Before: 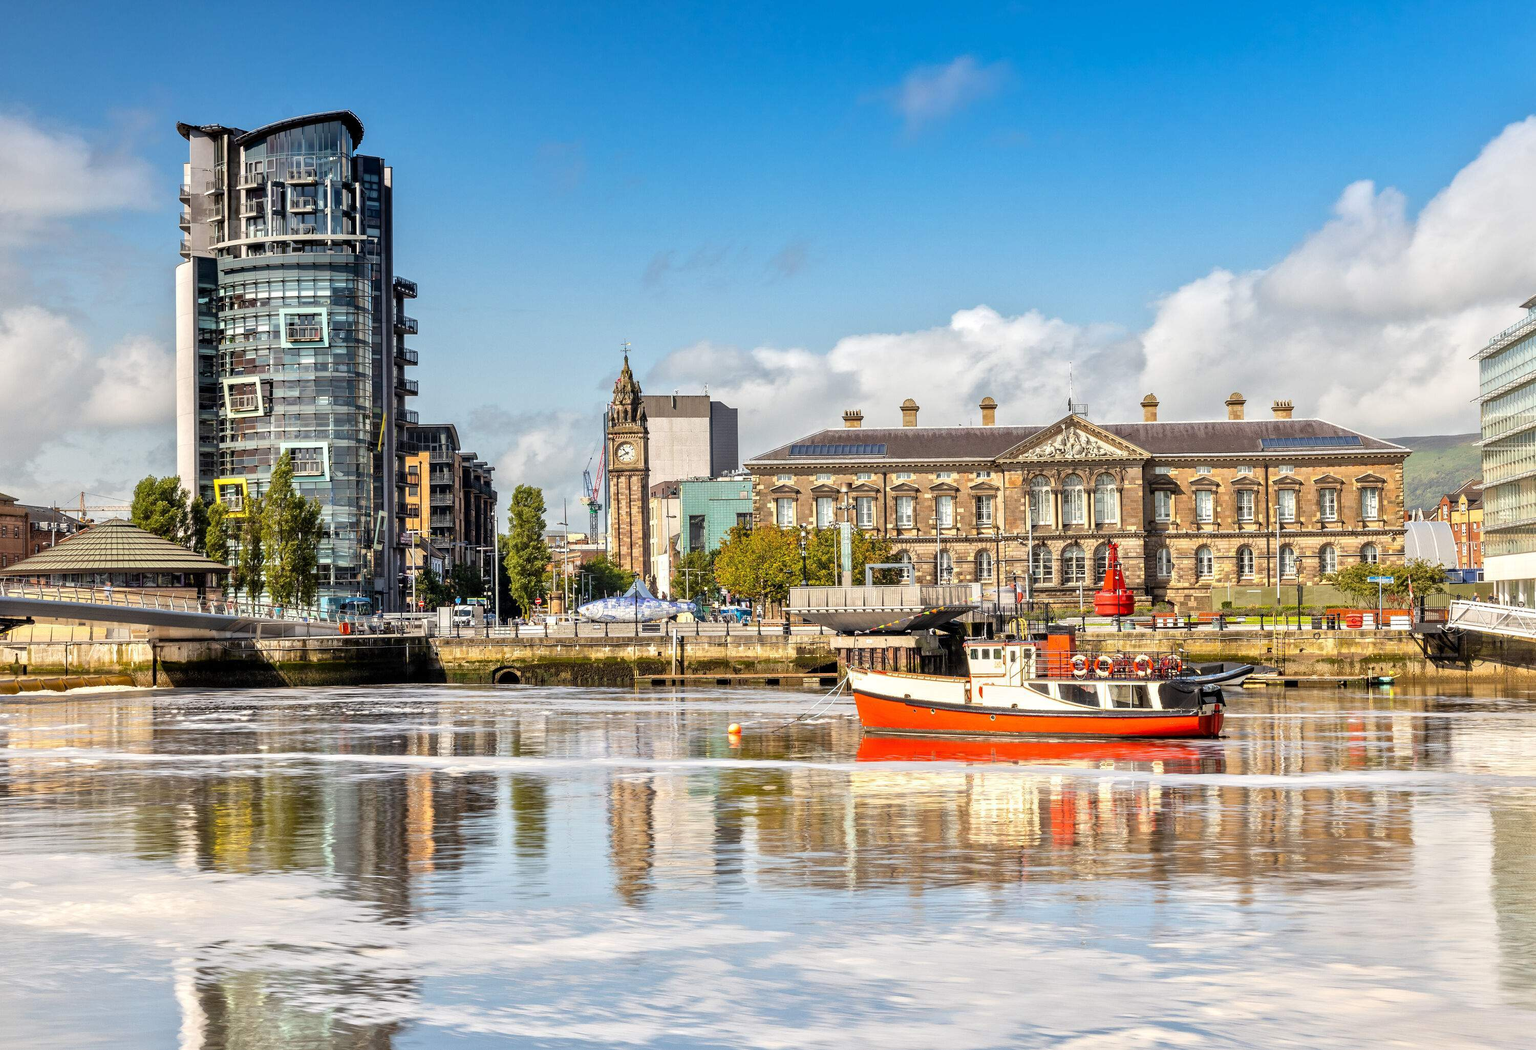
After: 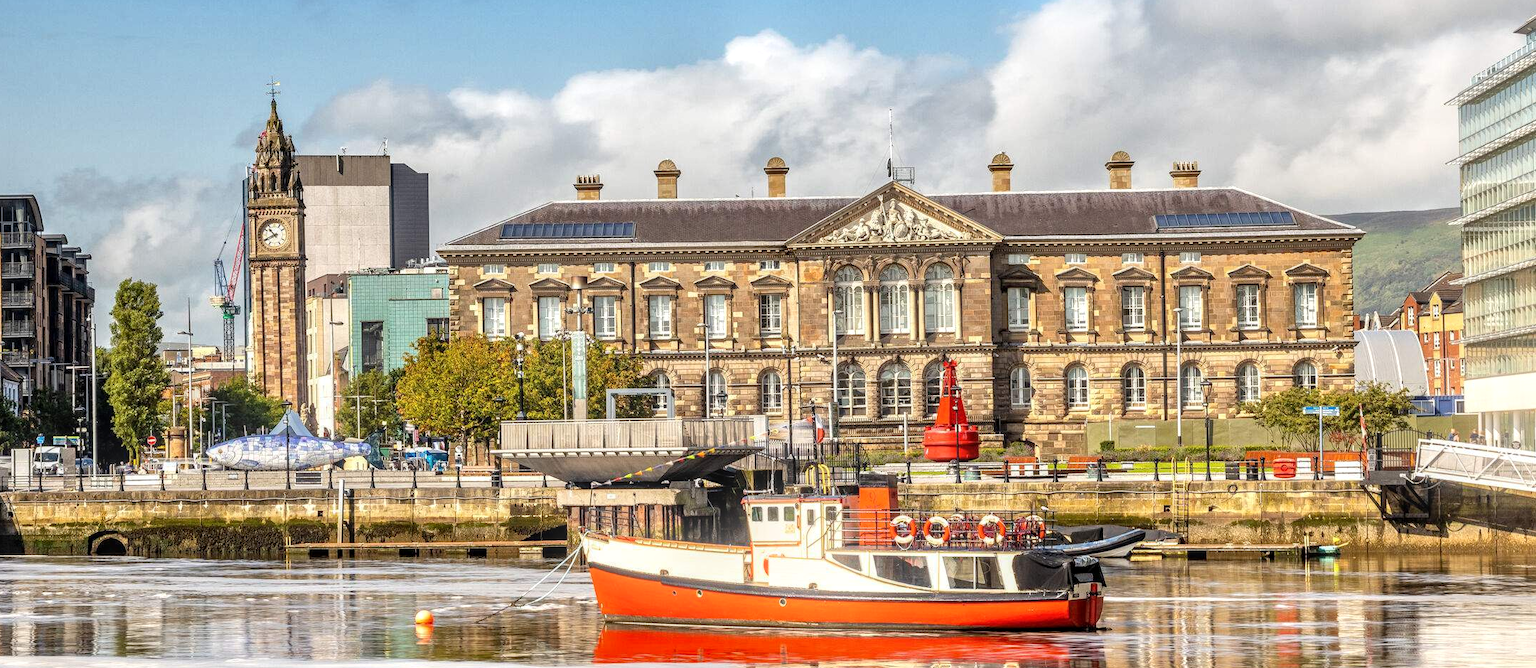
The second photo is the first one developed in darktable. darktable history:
local contrast: on, module defaults
bloom: size 9%, threshold 100%, strength 7%
crop and rotate: left 27.938%, top 27.046%, bottom 27.046%
